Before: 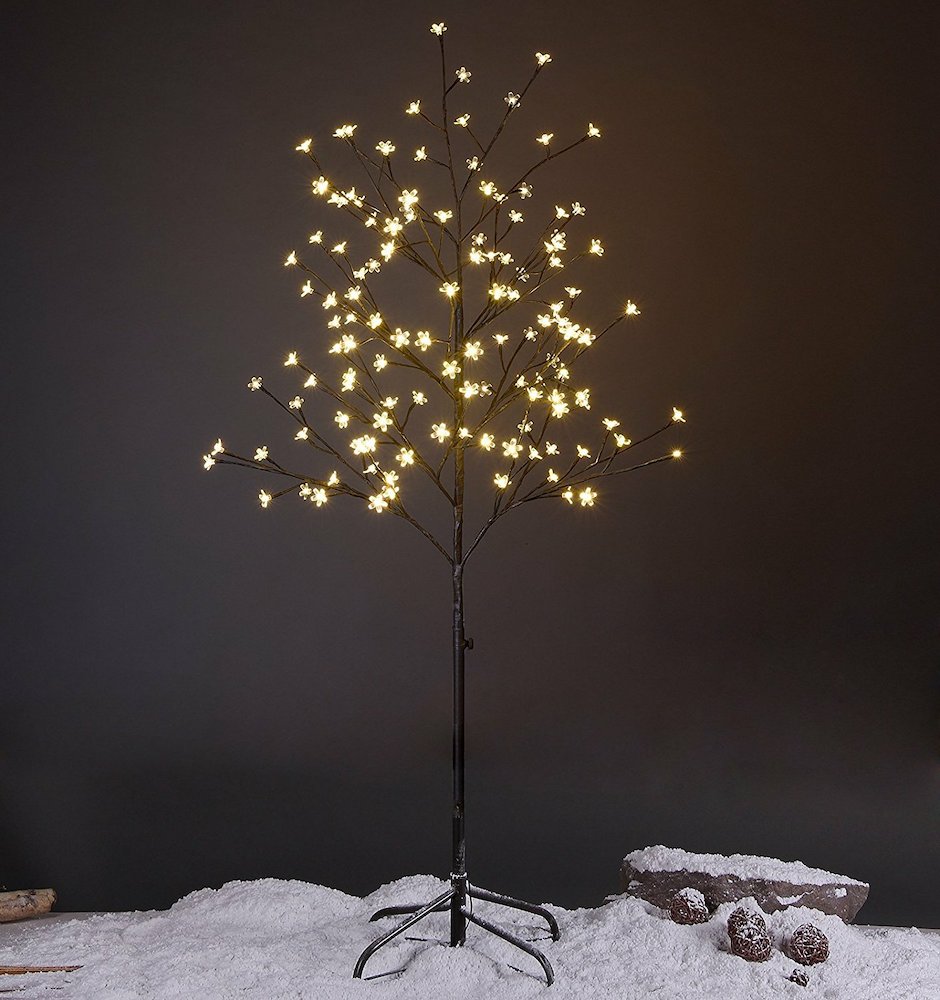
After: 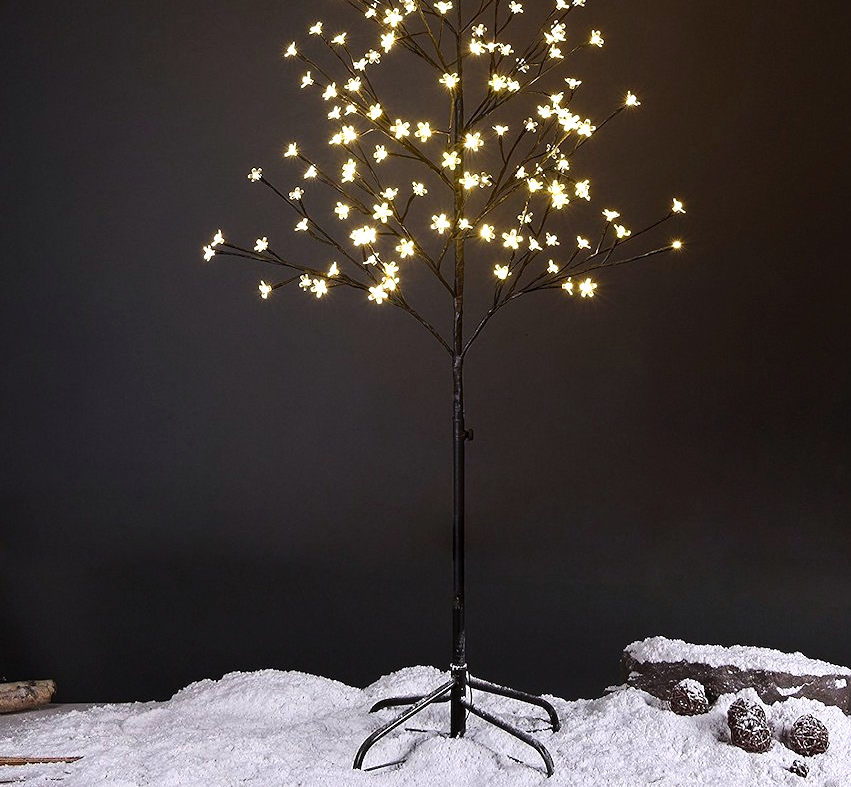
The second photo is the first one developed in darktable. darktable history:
tone equalizer: -8 EV -0.75 EV, -7 EV -0.7 EV, -6 EV -0.6 EV, -5 EV -0.4 EV, -3 EV 0.4 EV, -2 EV 0.6 EV, -1 EV 0.7 EV, +0 EV 0.75 EV, edges refinement/feathering 500, mask exposure compensation -1.57 EV, preserve details no
crop: top 20.916%, right 9.437%, bottom 0.316%
